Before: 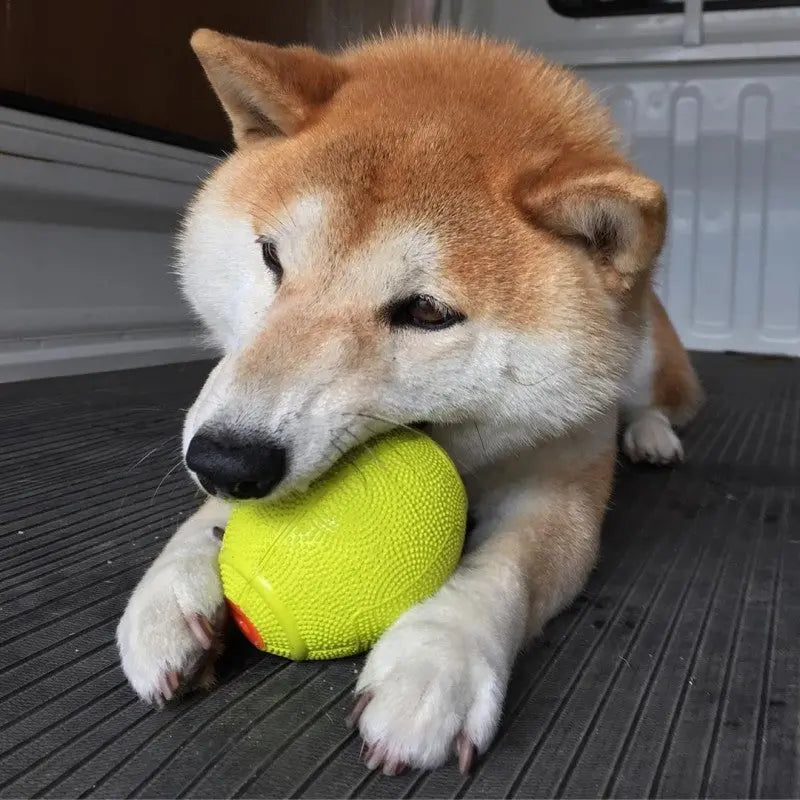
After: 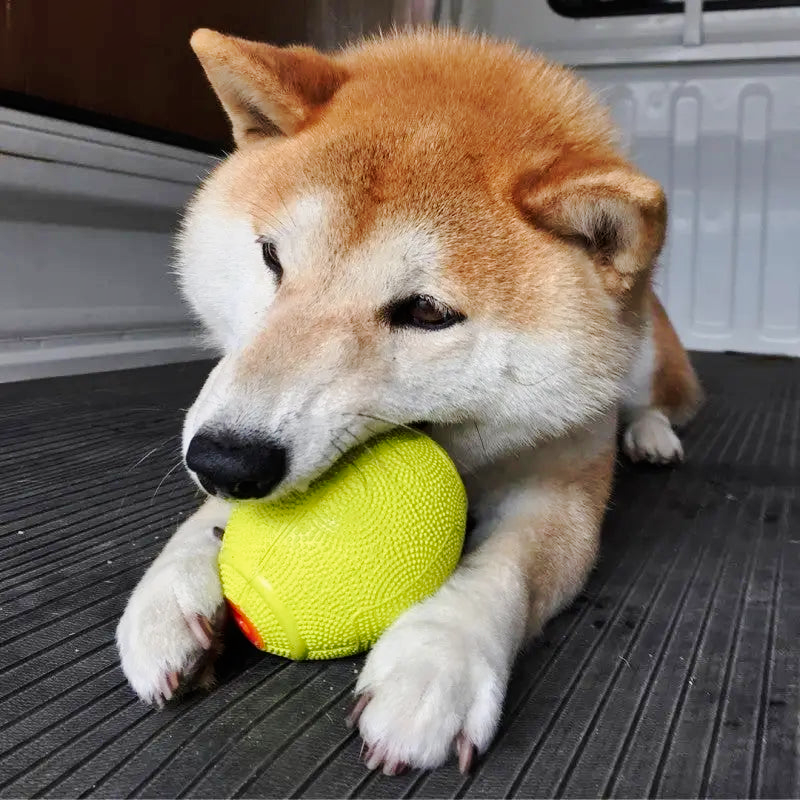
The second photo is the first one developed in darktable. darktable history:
shadows and highlights: shadows 49.26, highlights -42.88, soften with gaussian
tone curve: curves: ch0 [(0, 0) (0.035, 0.017) (0.131, 0.108) (0.279, 0.279) (0.476, 0.554) (0.617, 0.693) (0.704, 0.77) (0.801, 0.854) (0.895, 0.927) (1, 0.976)]; ch1 [(0, 0) (0.318, 0.278) (0.444, 0.427) (0.493, 0.488) (0.504, 0.497) (0.537, 0.538) (0.594, 0.616) (0.746, 0.764) (1, 1)]; ch2 [(0, 0) (0.316, 0.292) (0.381, 0.37) (0.423, 0.448) (0.476, 0.482) (0.502, 0.495) (0.529, 0.547) (0.583, 0.608) (0.639, 0.657) (0.7, 0.7) (0.861, 0.808) (1, 0.951)], preserve colors none
